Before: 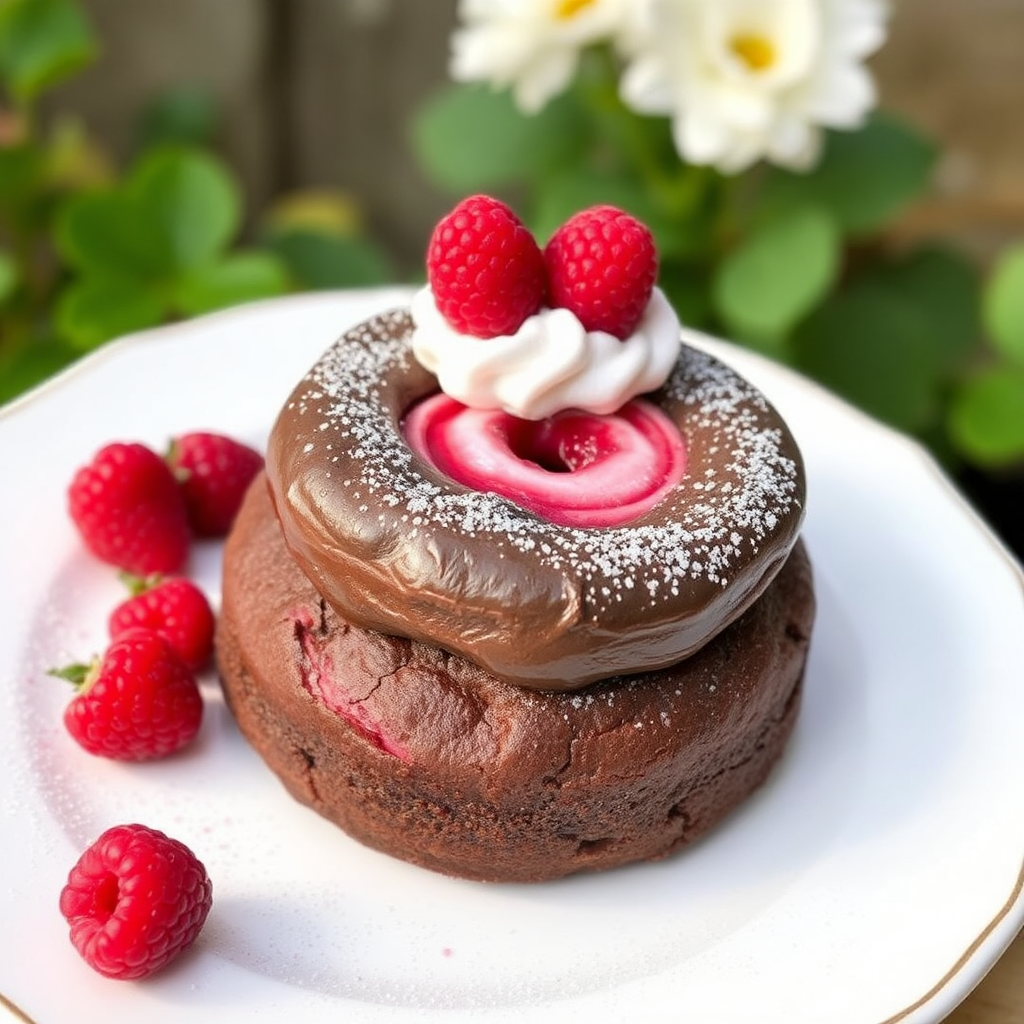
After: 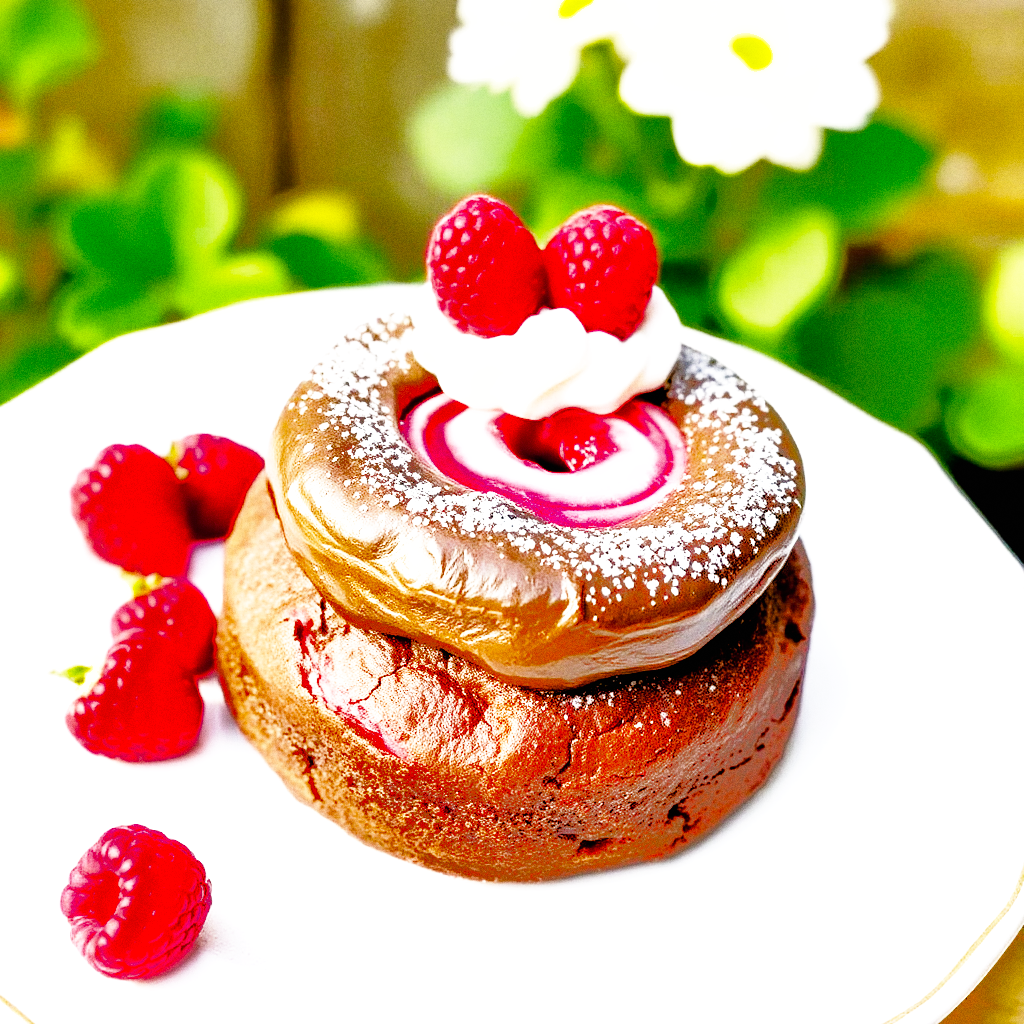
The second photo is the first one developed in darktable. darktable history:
exposure: black level correction 0.011, exposure 1.088 EV, compensate exposure bias true, compensate highlight preservation false
color balance rgb: perceptual saturation grading › global saturation 35%, perceptual saturation grading › highlights -30%, perceptual saturation grading › shadows 35%, perceptual brilliance grading › global brilliance 3%, perceptual brilliance grading › highlights -3%, perceptual brilliance grading › shadows 3%
base curve: curves: ch0 [(0, 0) (0.007, 0.004) (0.027, 0.03) (0.046, 0.07) (0.207, 0.54) (0.442, 0.872) (0.673, 0.972) (1, 1)], preserve colors none
shadows and highlights: shadows 25, highlights -70
grain: coarseness 0.09 ISO
